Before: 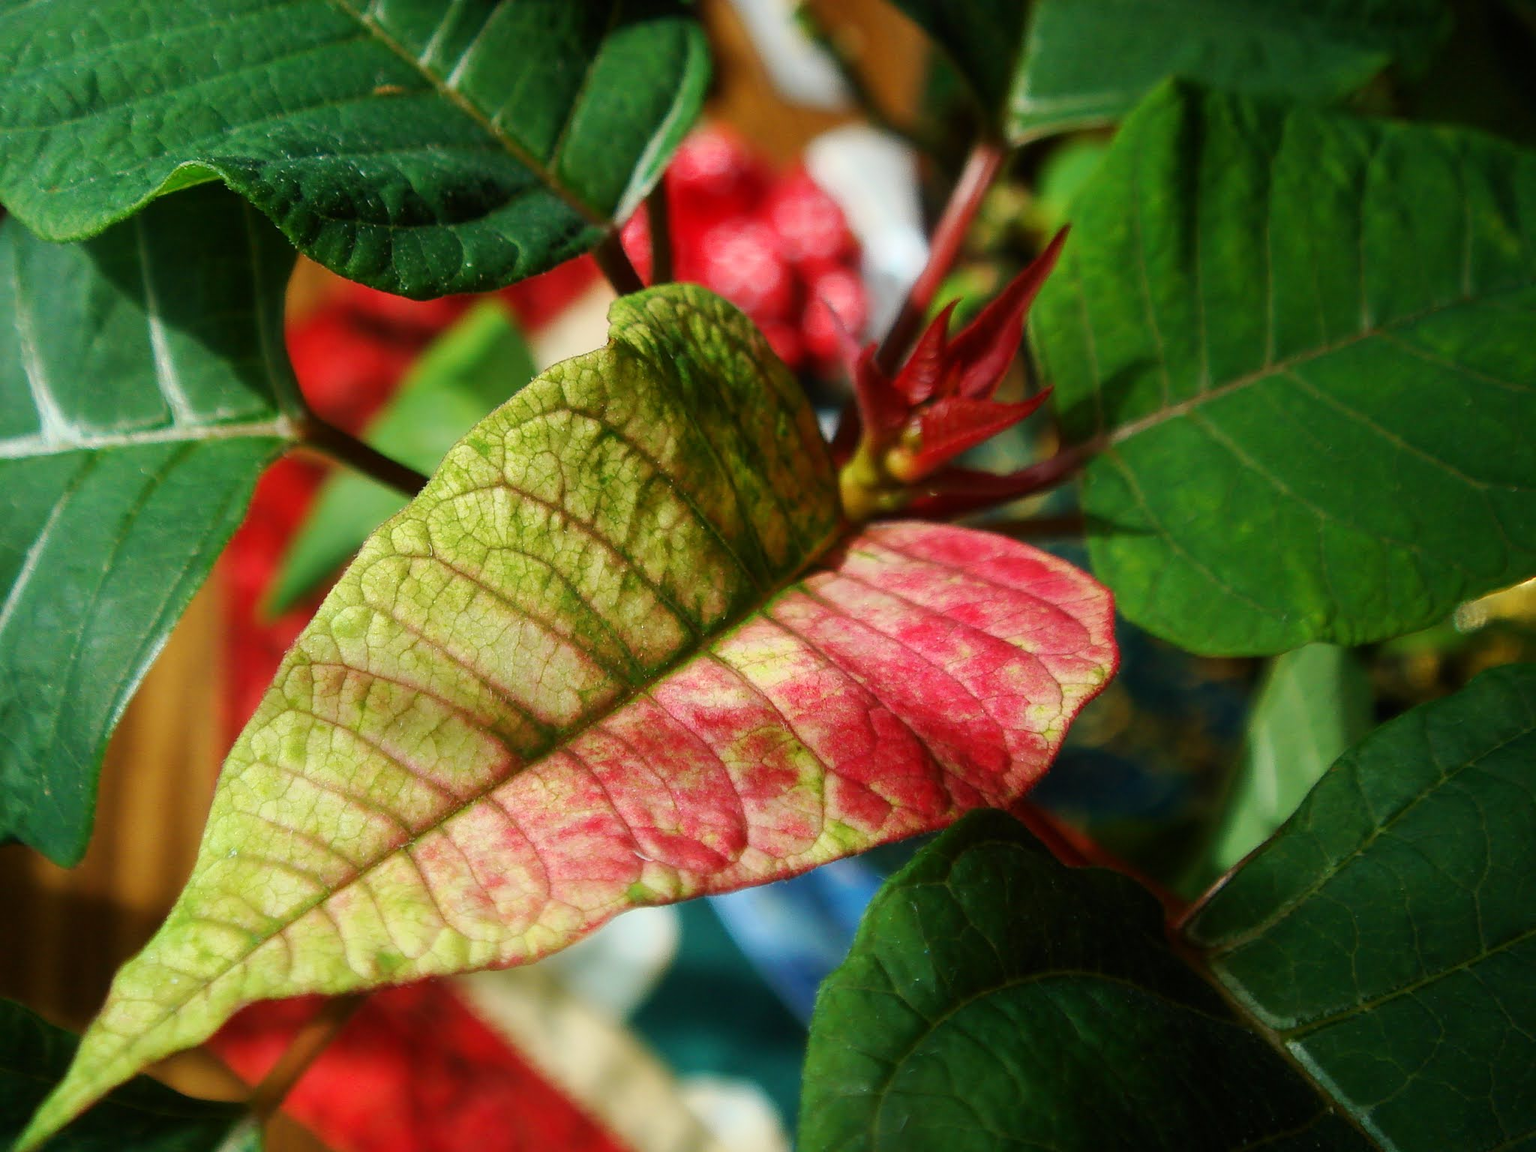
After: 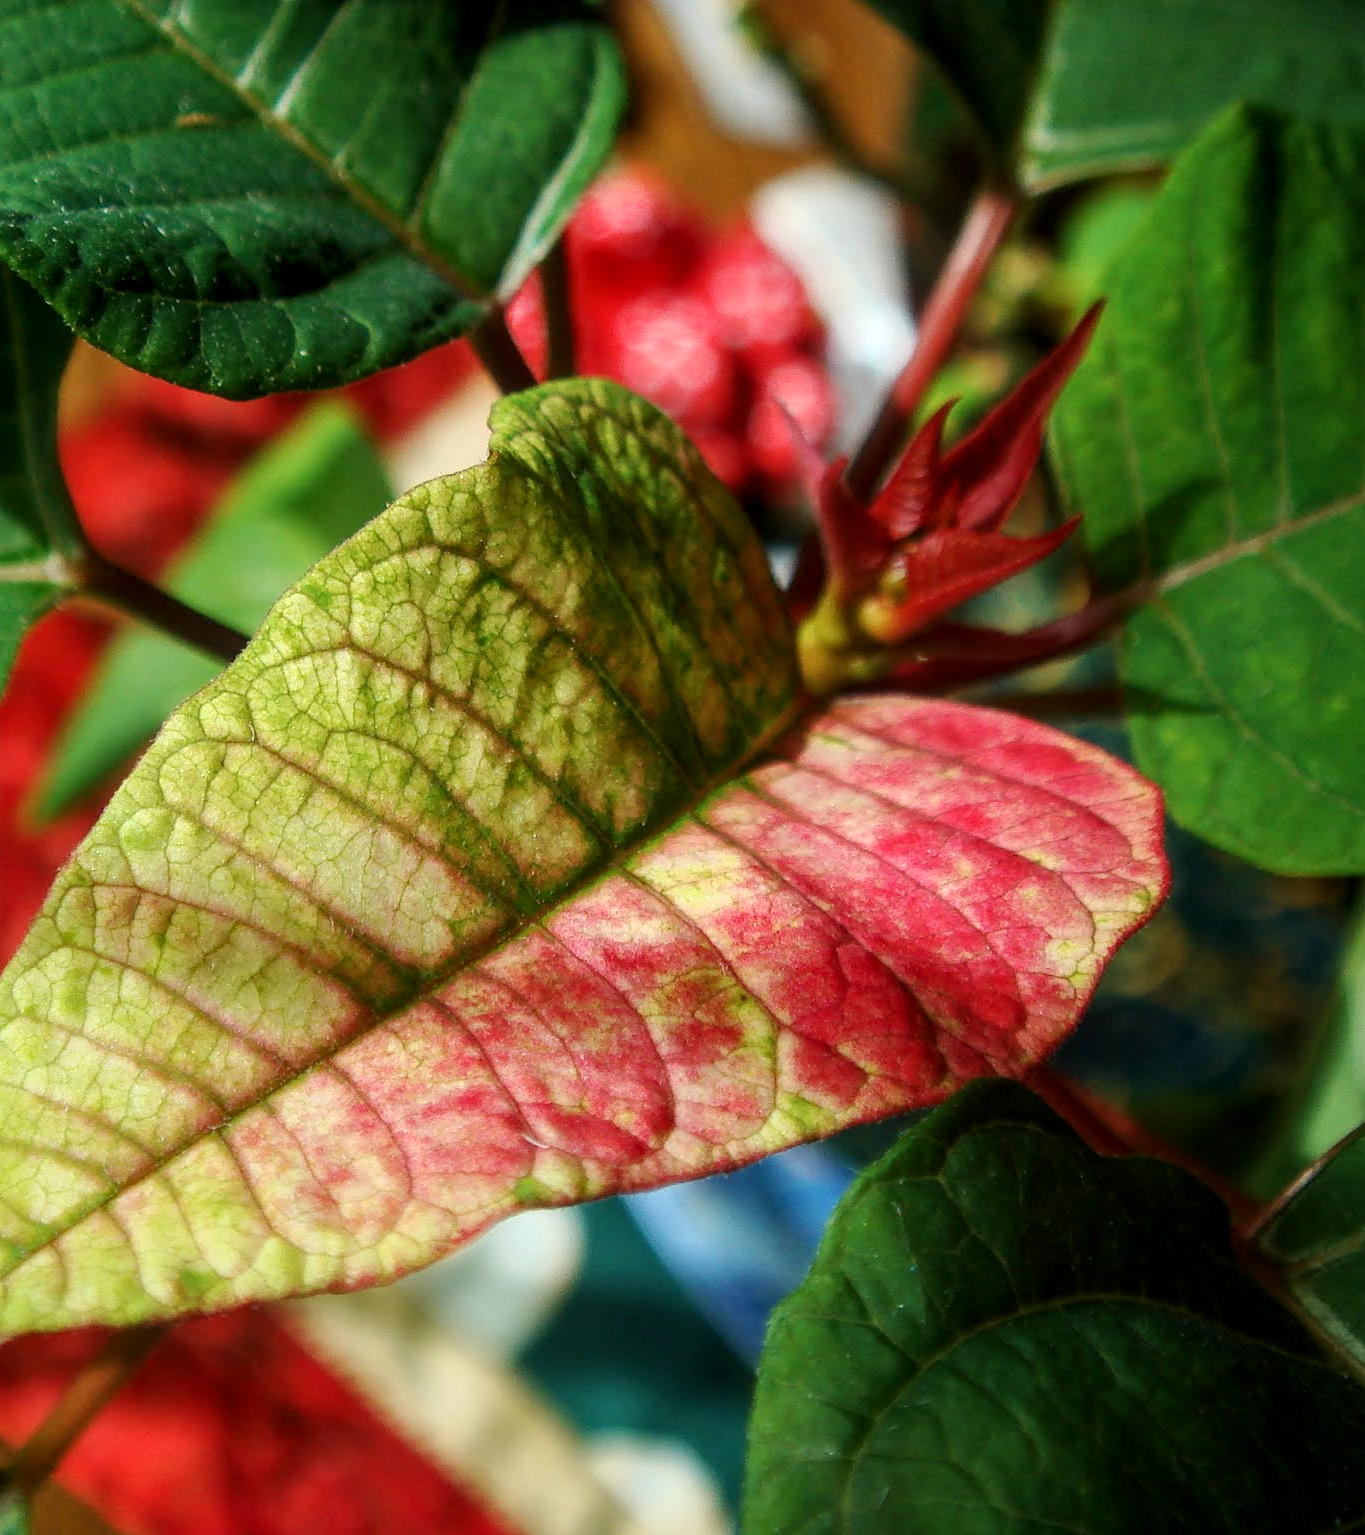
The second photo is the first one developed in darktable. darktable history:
crop and rotate: left 15.754%, right 17.579%
tone equalizer: on, module defaults
local contrast: on, module defaults
